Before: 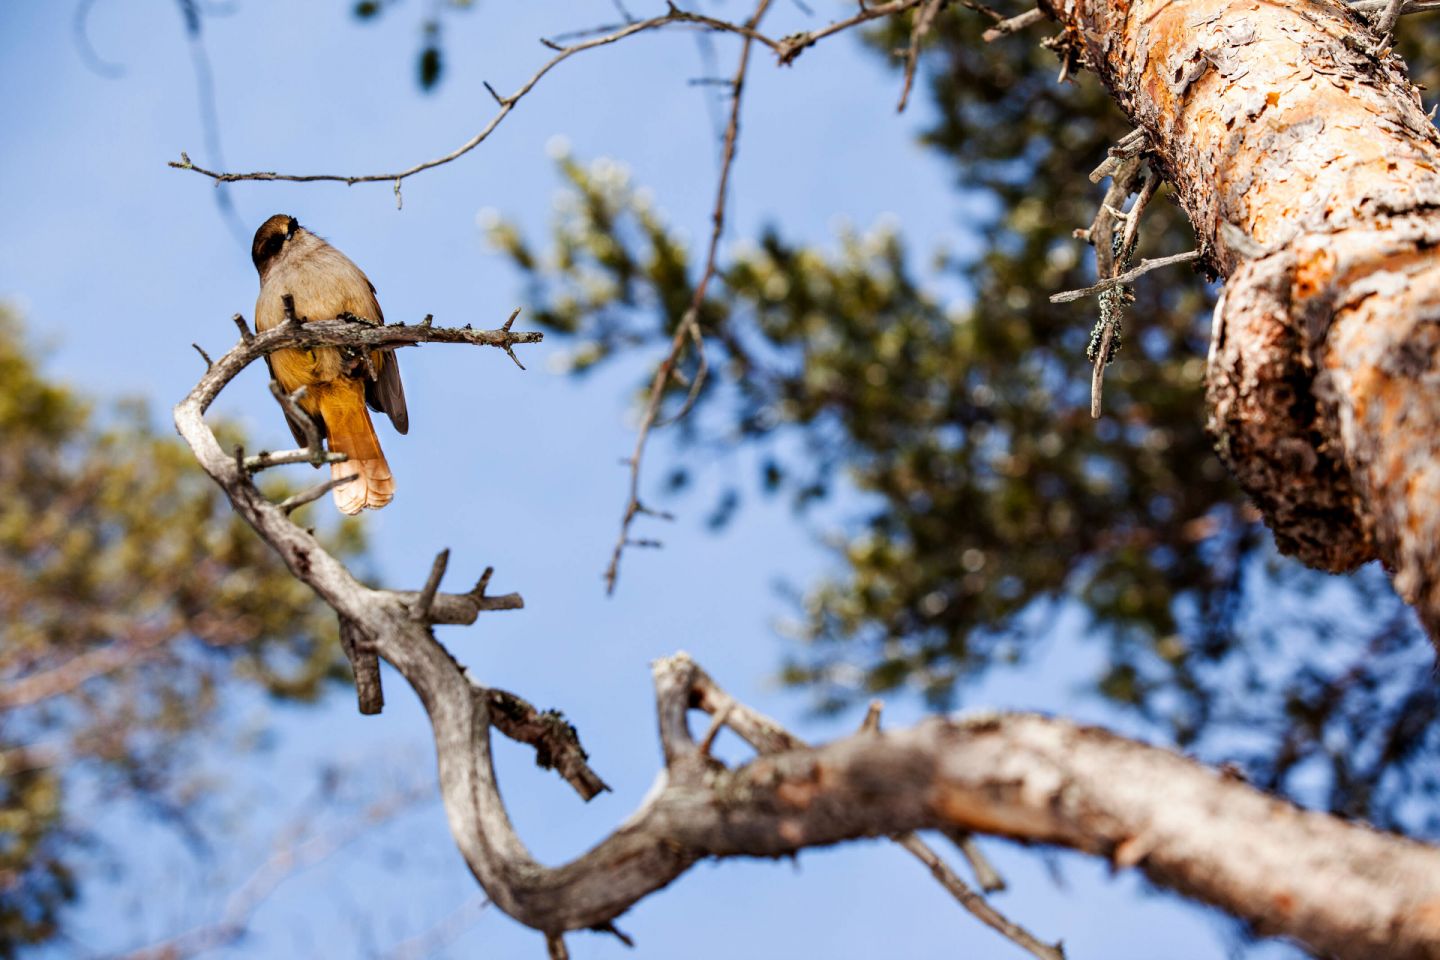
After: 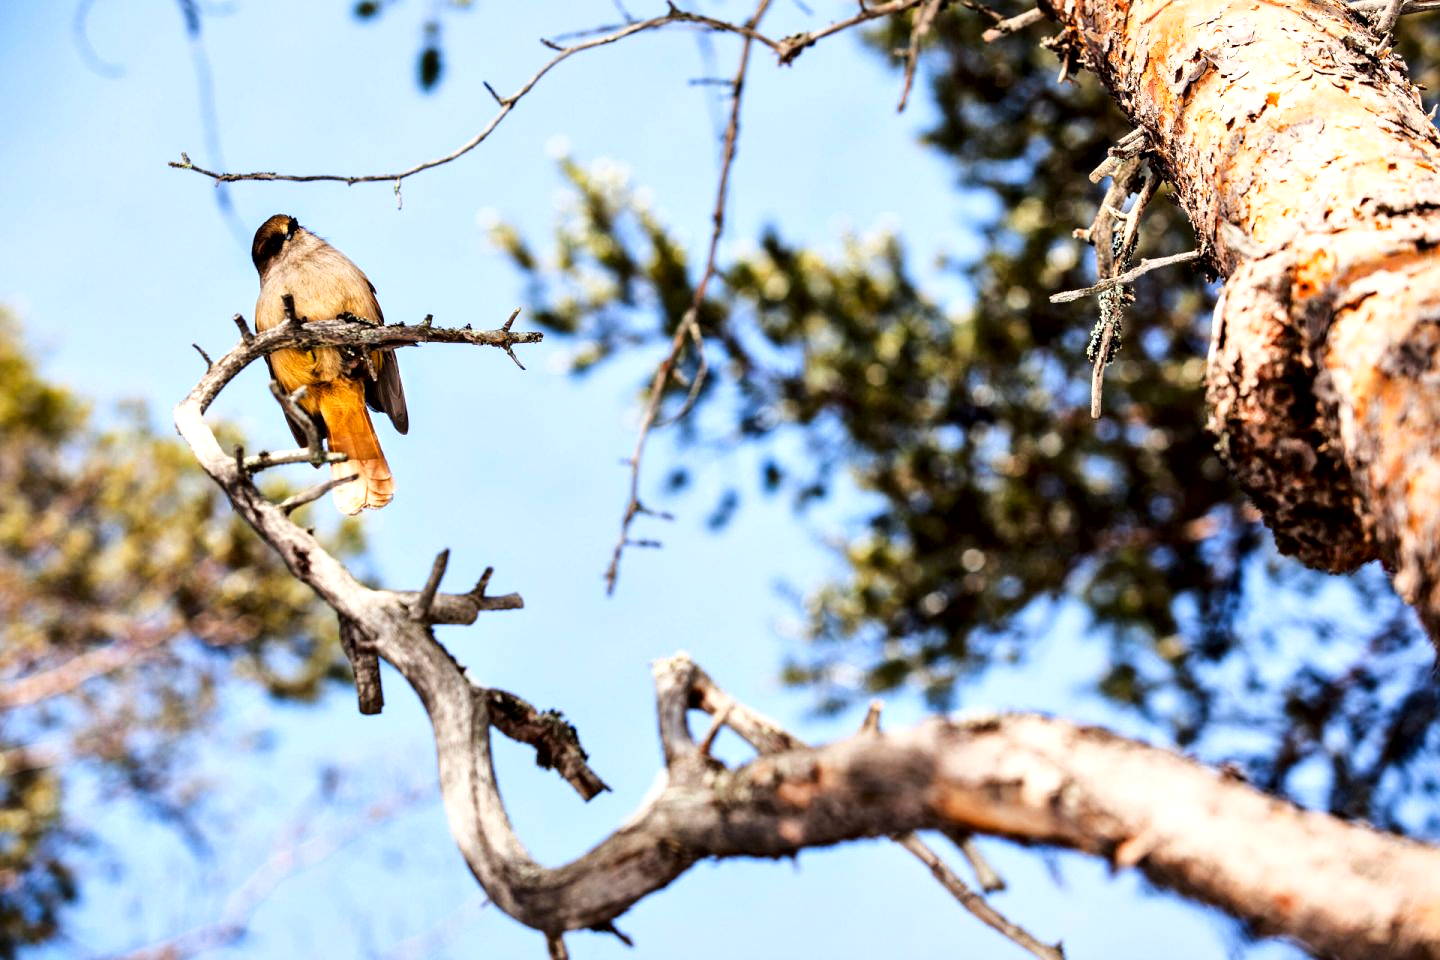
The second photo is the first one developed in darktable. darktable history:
base curve: curves: ch0 [(0, 0) (0.028, 0.03) (0.121, 0.232) (0.46, 0.748) (0.859, 0.968) (1, 1)]
local contrast: mode bilateral grid, contrast 25, coarseness 59, detail 150%, midtone range 0.2
